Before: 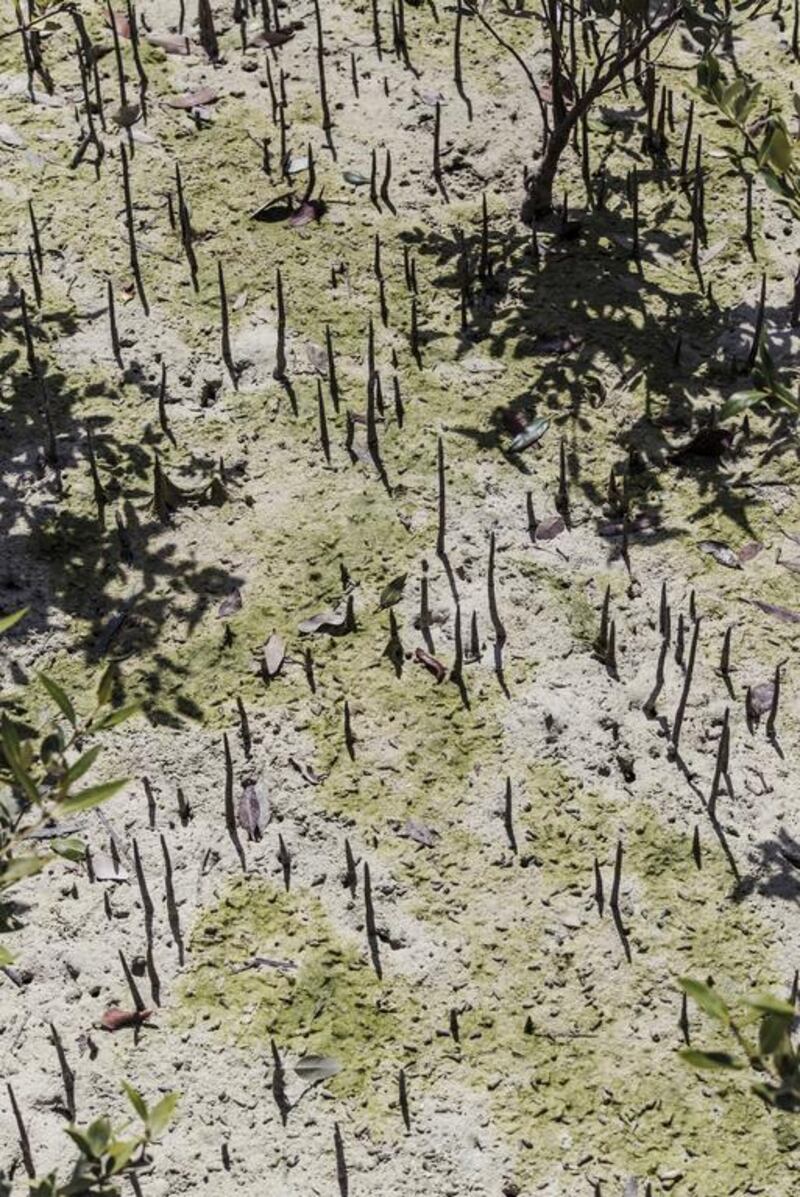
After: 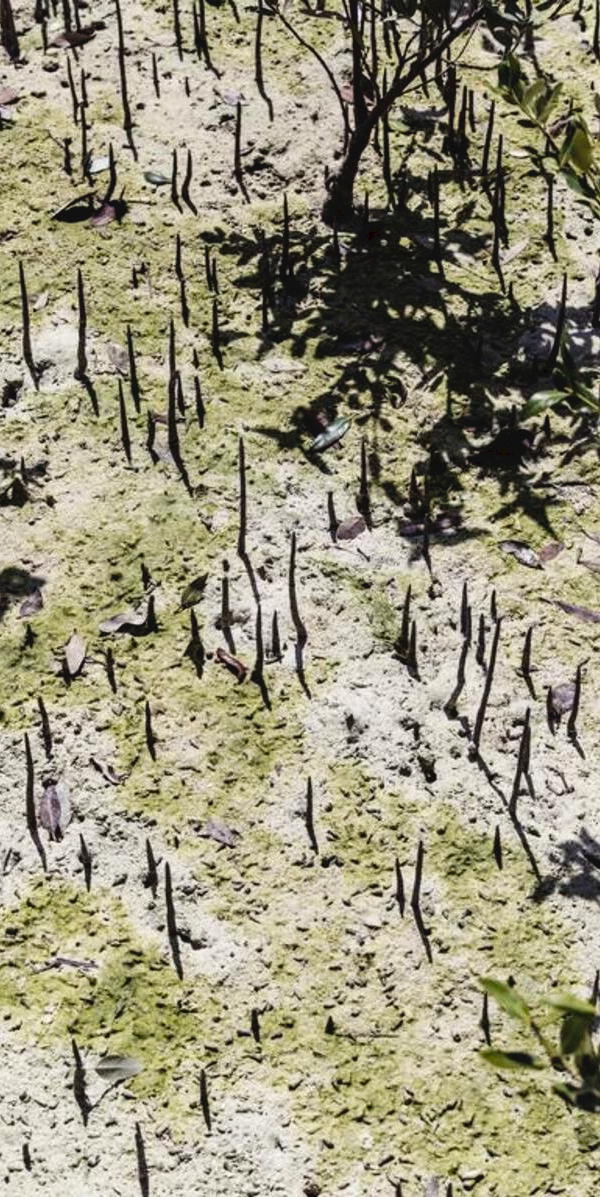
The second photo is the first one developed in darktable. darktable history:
tone curve: curves: ch0 [(0, 0) (0.003, 0.047) (0.011, 0.047) (0.025, 0.047) (0.044, 0.049) (0.069, 0.051) (0.1, 0.062) (0.136, 0.086) (0.177, 0.125) (0.224, 0.178) (0.277, 0.246) (0.335, 0.324) (0.399, 0.407) (0.468, 0.48) (0.543, 0.57) (0.623, 0.675) (0.709, 0.772) (0.801, 0.876) (0.898, 0.963) (1, 1)], preserve colors none
crop and rotate: left 24.968%
